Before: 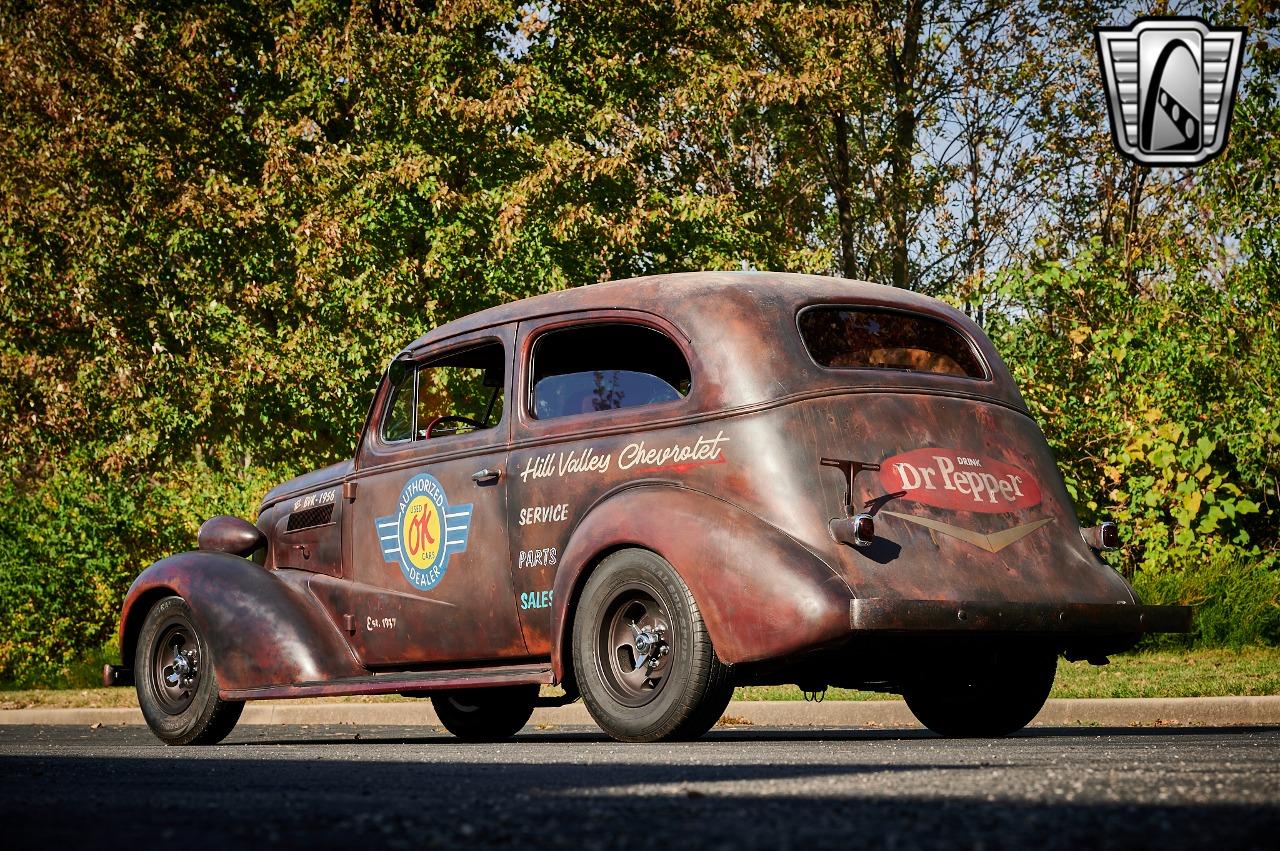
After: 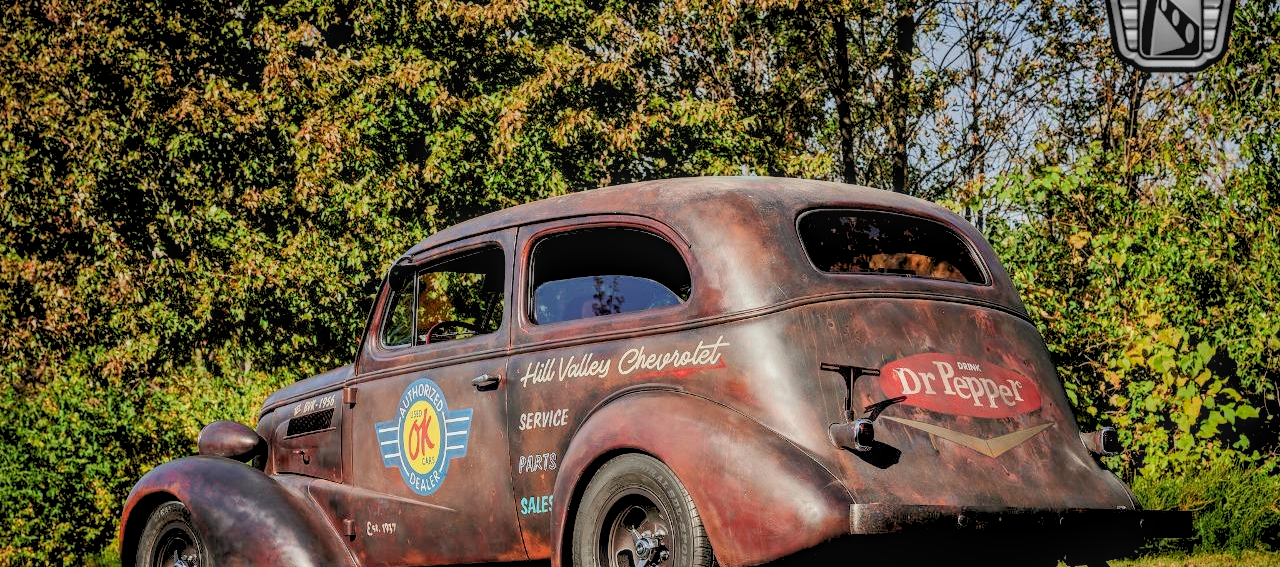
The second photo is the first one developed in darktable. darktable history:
rgb levels: preserve colors sum RGB, levels [[0.038, 0.433, 0.934], [0, 0.5, 1], [0, 0.5, 1]]
local contrast: highlights 0%, shadows 0%, detail 133%
crop: top 11.166%, bottom 22.168%
